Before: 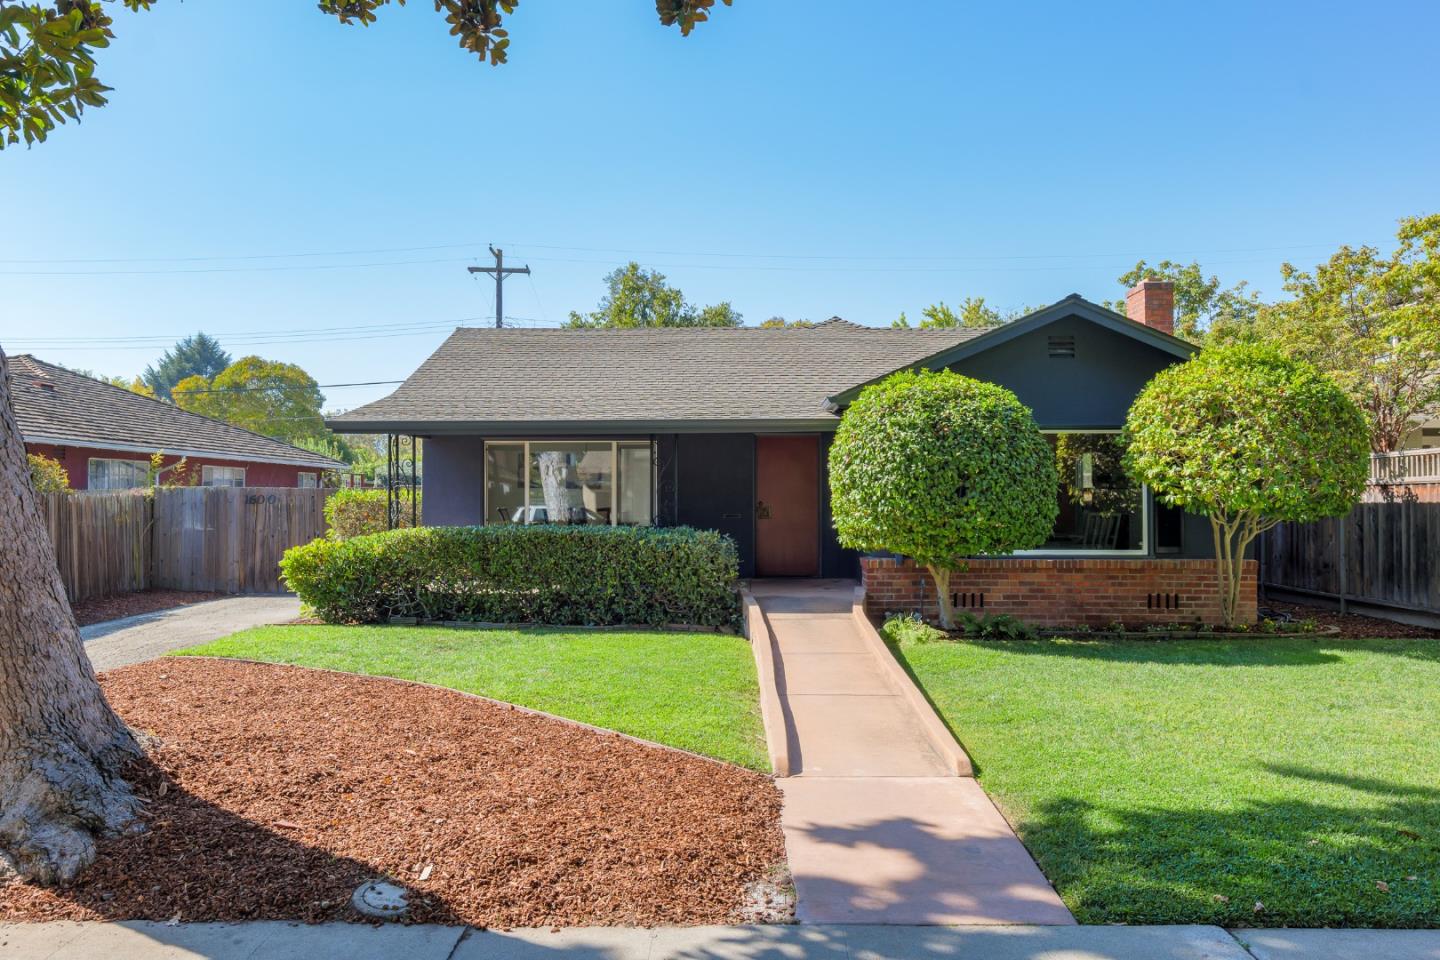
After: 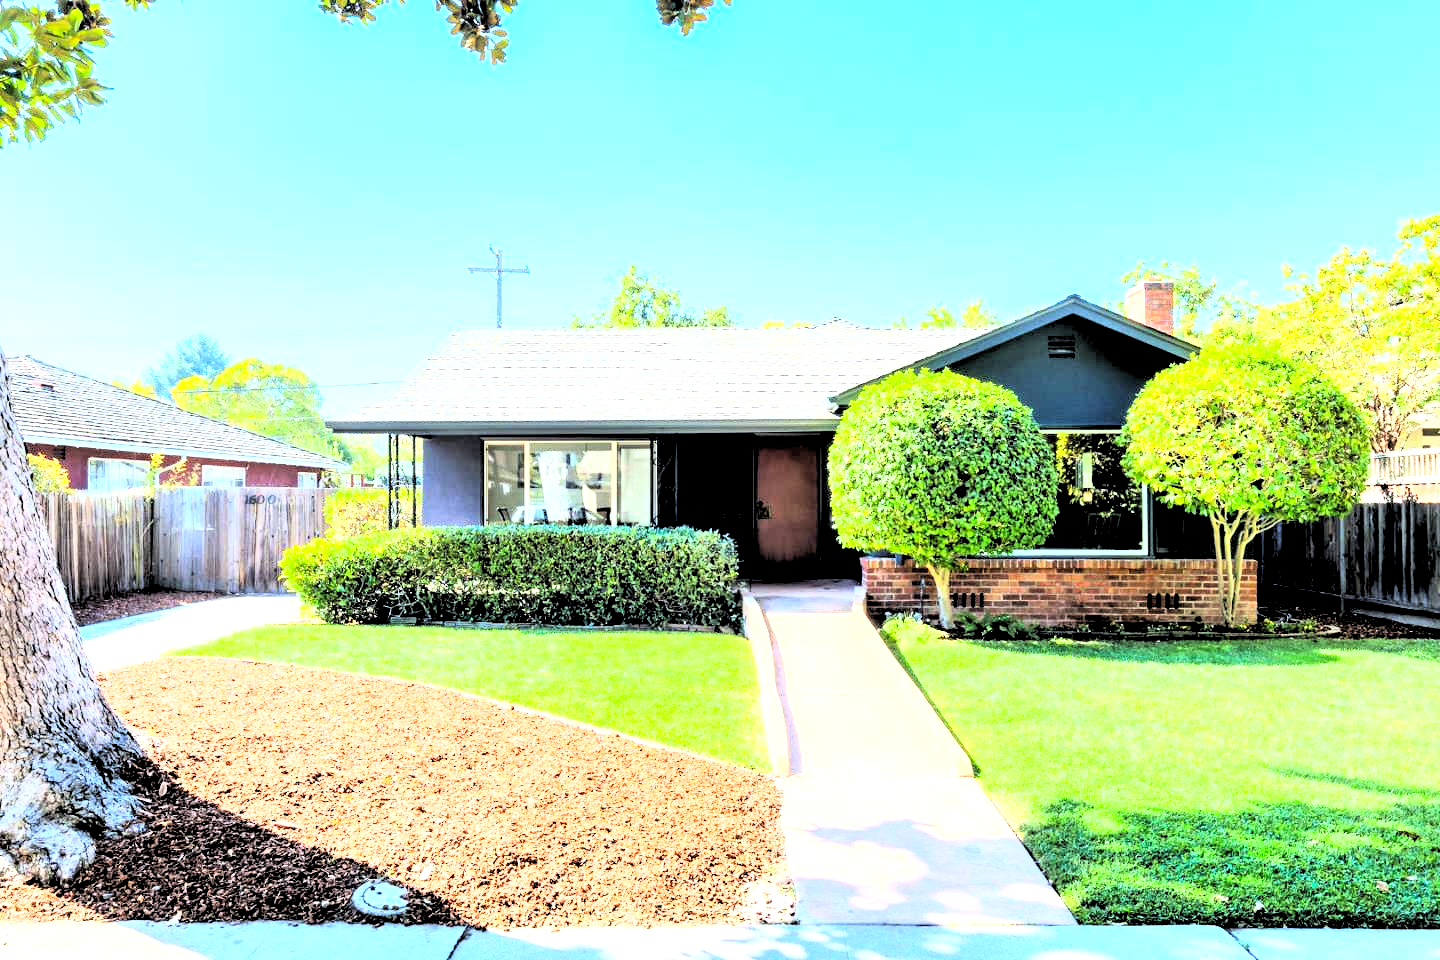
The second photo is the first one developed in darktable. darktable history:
contrast brightness saturation: saturation 0.1
exposure: black level correction 0, exposure 1 EV, compensate exposure bias true, compensate highlight preservation false
white balance: red 0.98, blue 1.034
rgb levels: levels [[0.034, 0.472, 0.904], [0, 0.5, 1], [0, 0.5, 1]]
color calibration: illuminant Planckian (black body), x 0.351, y 0.352, temperature 4794.27 K
rgb curve: curves: ch0 [(0, 0) (0.21, 0.15) (0.24, 0.21) (0.5, 0.75) (0.75, 0.96) (0.89, 0.99) (1, 1)]; ch1 [(0, 0.02) (0.21, 0.13) (0.25, 0.2) (0.5, 0.67) (0.75, 0.9) (0.89, 0.97) (1, 1)]; ch2 [(0, 0.02) (0.21, 0.13) (0.25, 0.2) (0.5, 0.67) (0.75, 0.9) (0.89, 0.97) (1, 1)], compensate middle gray true
